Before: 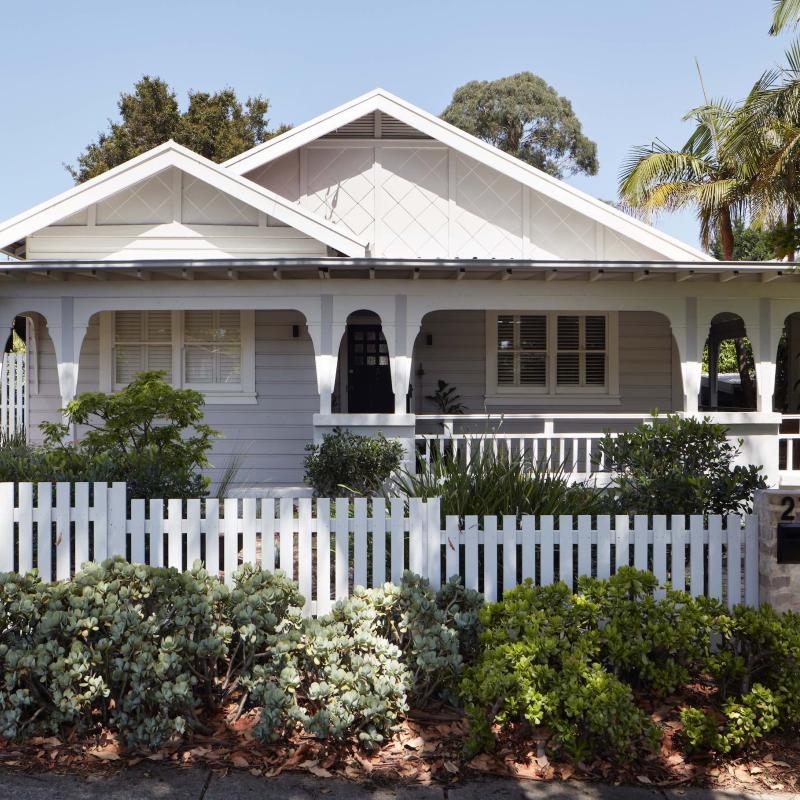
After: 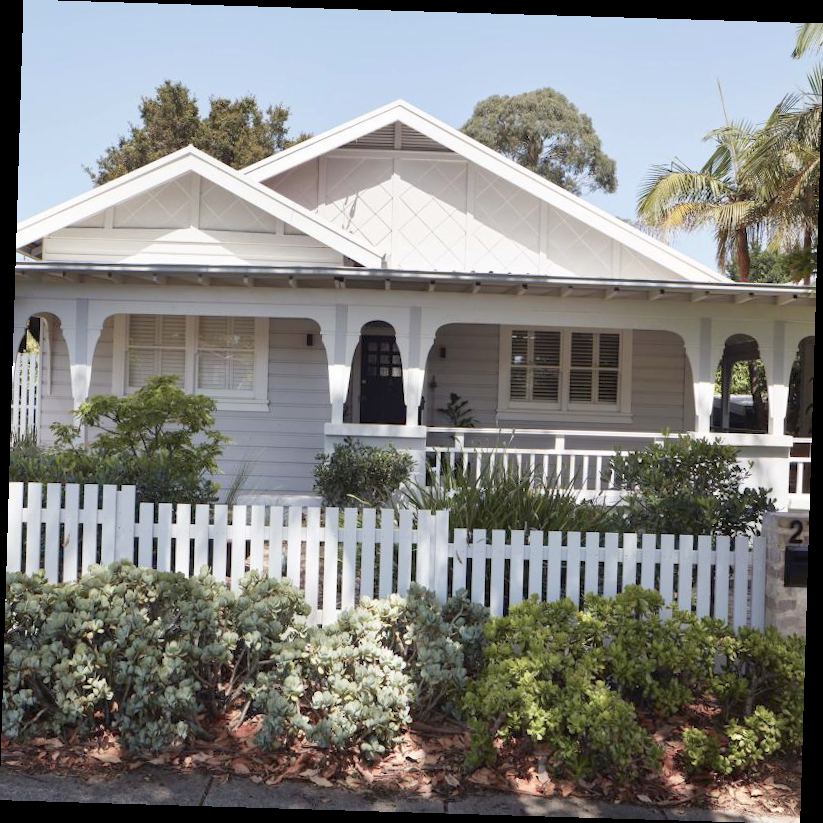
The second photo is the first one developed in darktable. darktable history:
rotate and perspective: rotation 1.72°, automatic cropping off
levels: mode automatic, black 0.023%, white 99.97%, levels [0.062, 0.494, 0.925]
color balance rgb: perceptual saturation grading › global saturation -27.94%, hue shift -2.27°, contrast -21.26%
